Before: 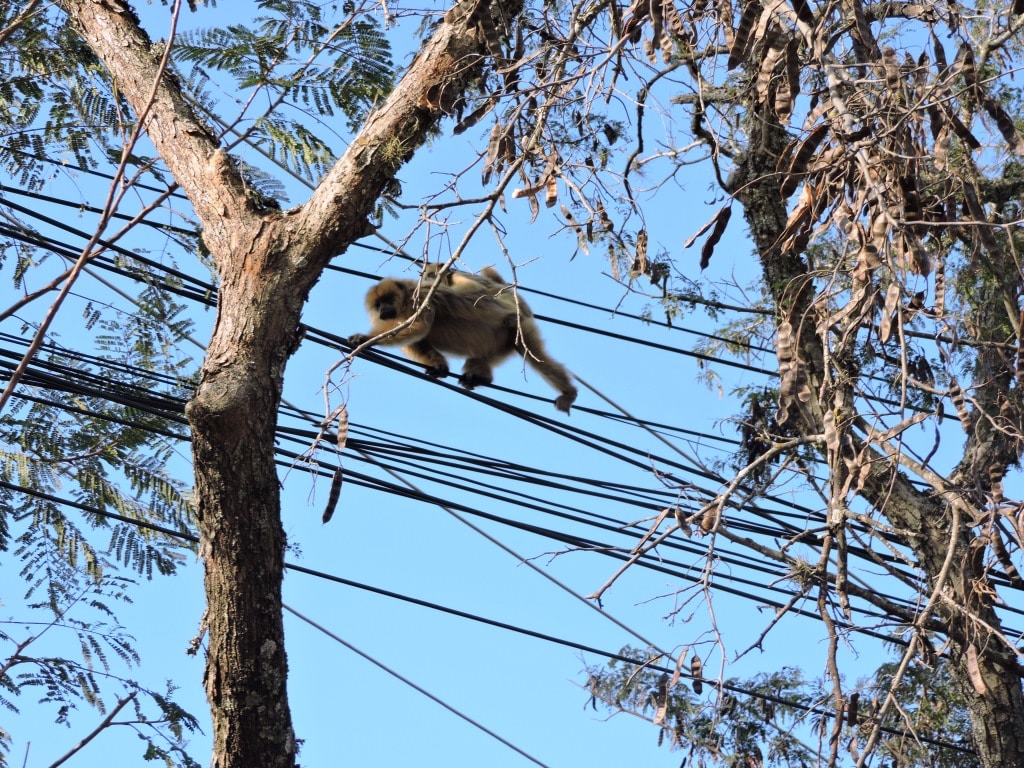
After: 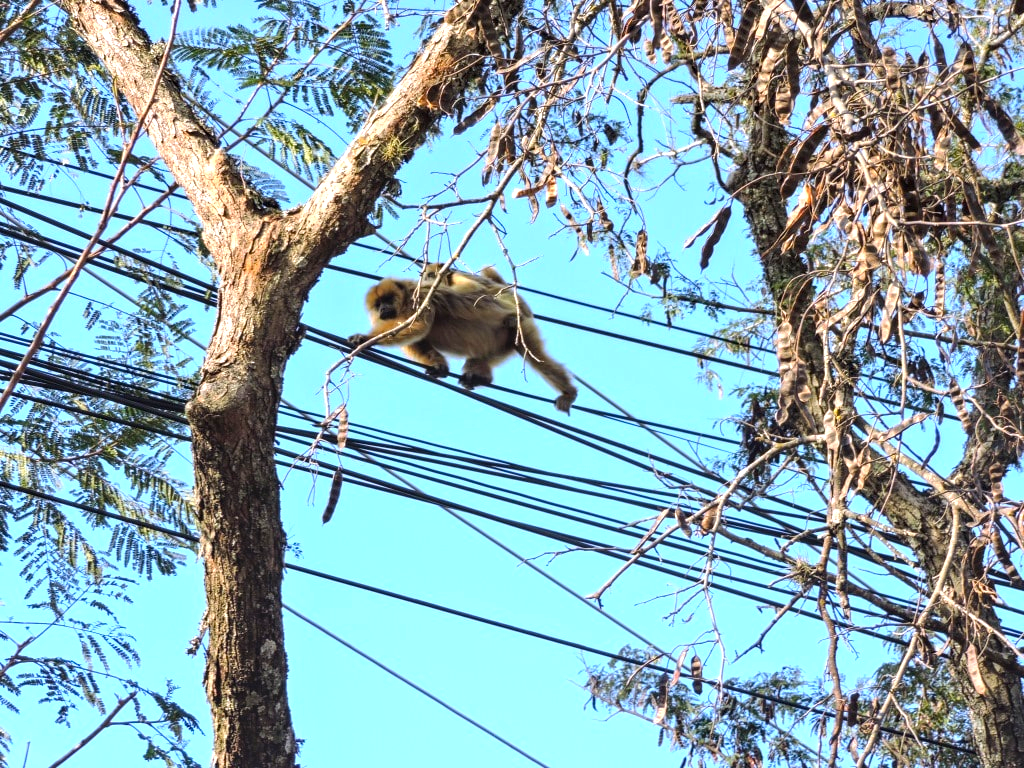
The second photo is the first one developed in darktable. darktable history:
color balance rgb: perceptual saturation grading › global saturation 20%, global vibrance 20%
local contrast: on, module defaults
exposure: exposure 0.648 EV, compensate highlight preservation false
